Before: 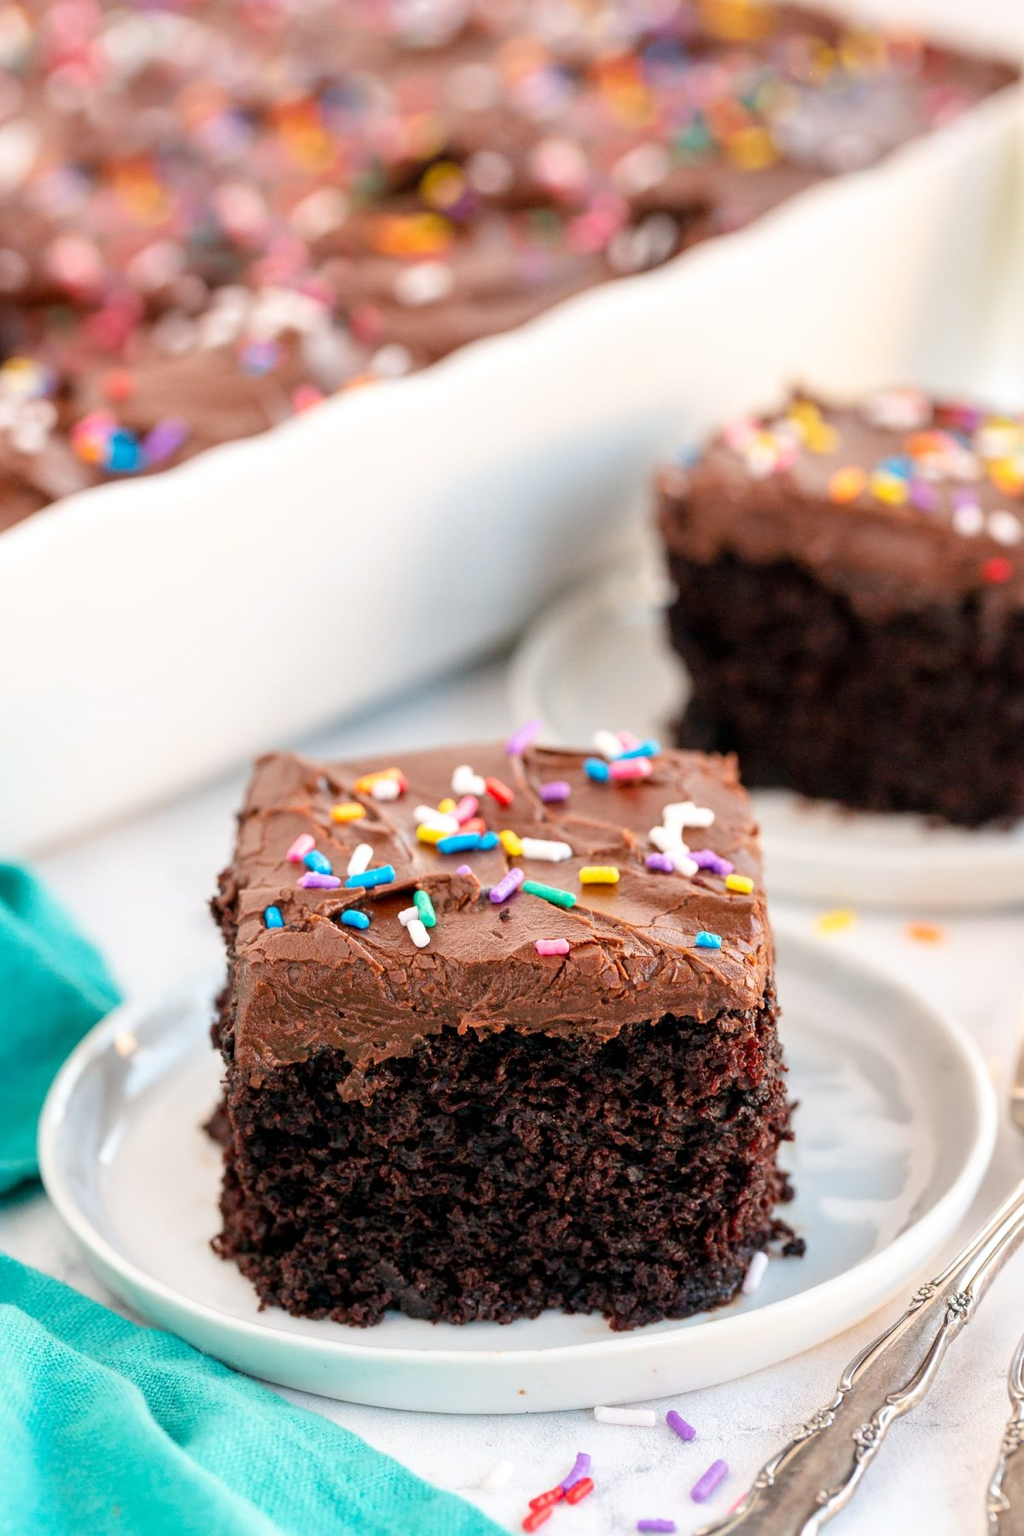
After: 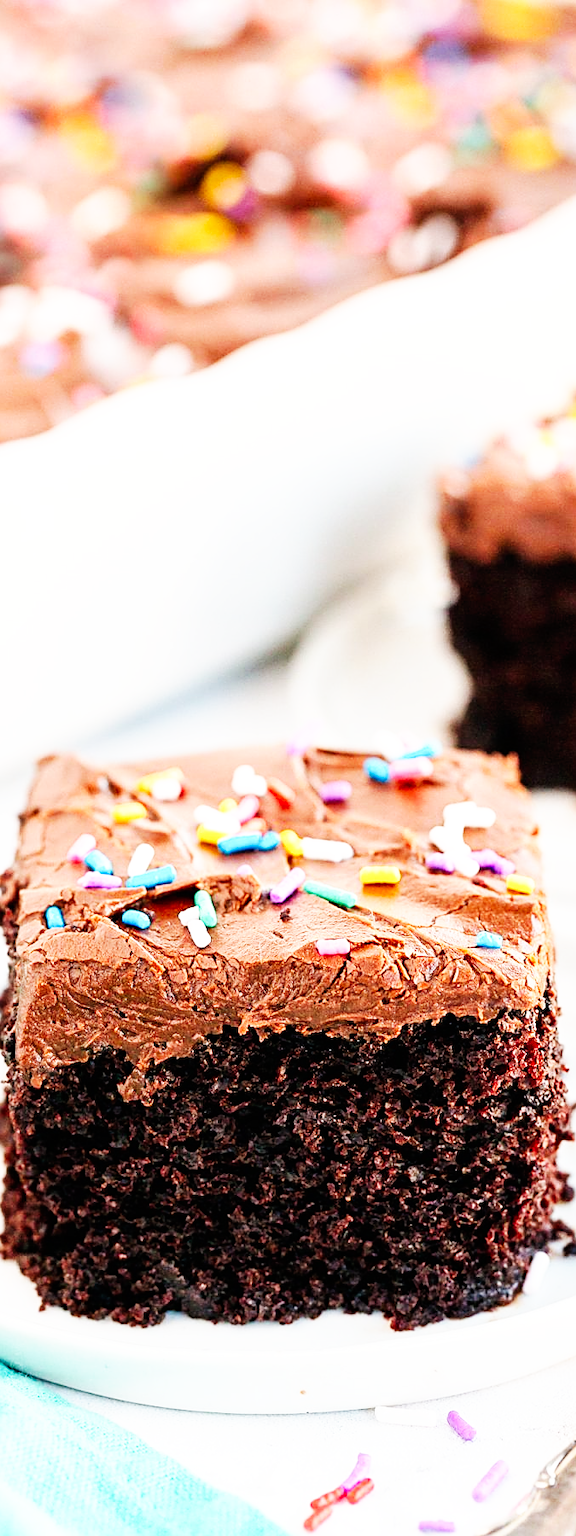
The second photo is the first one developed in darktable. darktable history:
crop: left 21.496%, right 22.254%
base curve: curves: ch0 [(0, 0) (0.007, 0.004) (0.027, 0.03) (0.046, 0.07) (0.207, 0.54) (0.442, 0.872) (0.673, 0.972) (1, 1)], preserve colors none
sharpen: on, module defaults
